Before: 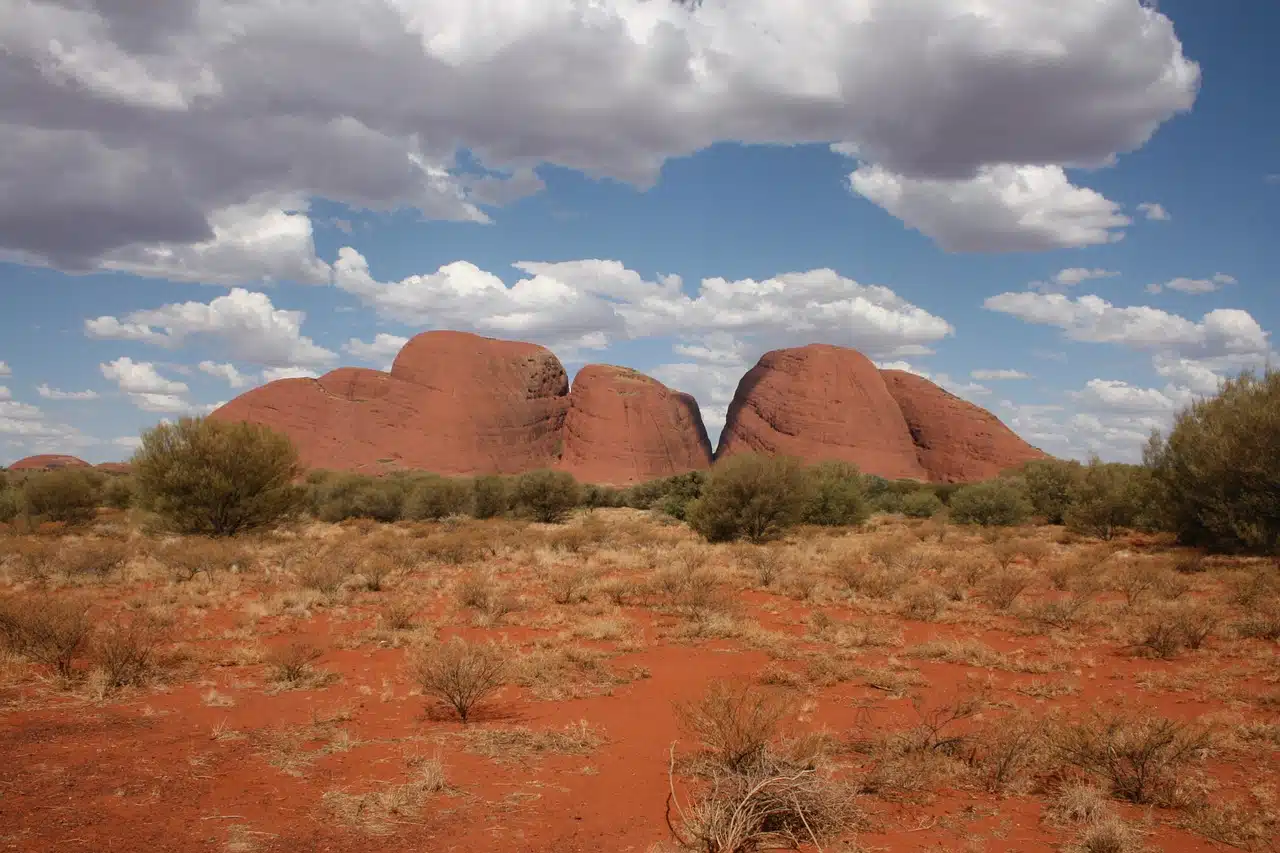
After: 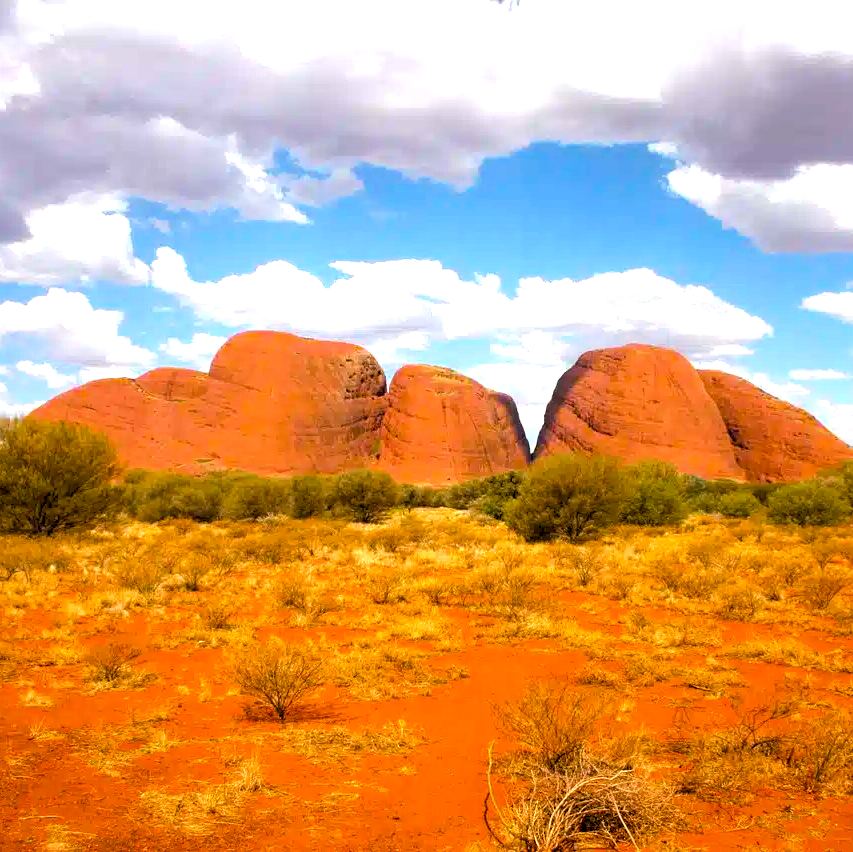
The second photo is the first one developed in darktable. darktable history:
color balance rgb: linear chroma grading › global chroma 10%, perceptual saturation grading › global saturation 40%, perceptual brilliance grading › global brilliance 30%, global vibrance 20%
local contrast: highlights 100%, shadows 100%, detail 120%, midtone range 0.2
crop and rotate: left 14.292%, right 19.041%
rgb levels: levels [[0.01, 0.419, 0.839], [0, 0.5, 1], [0, 0.5, 1]]
